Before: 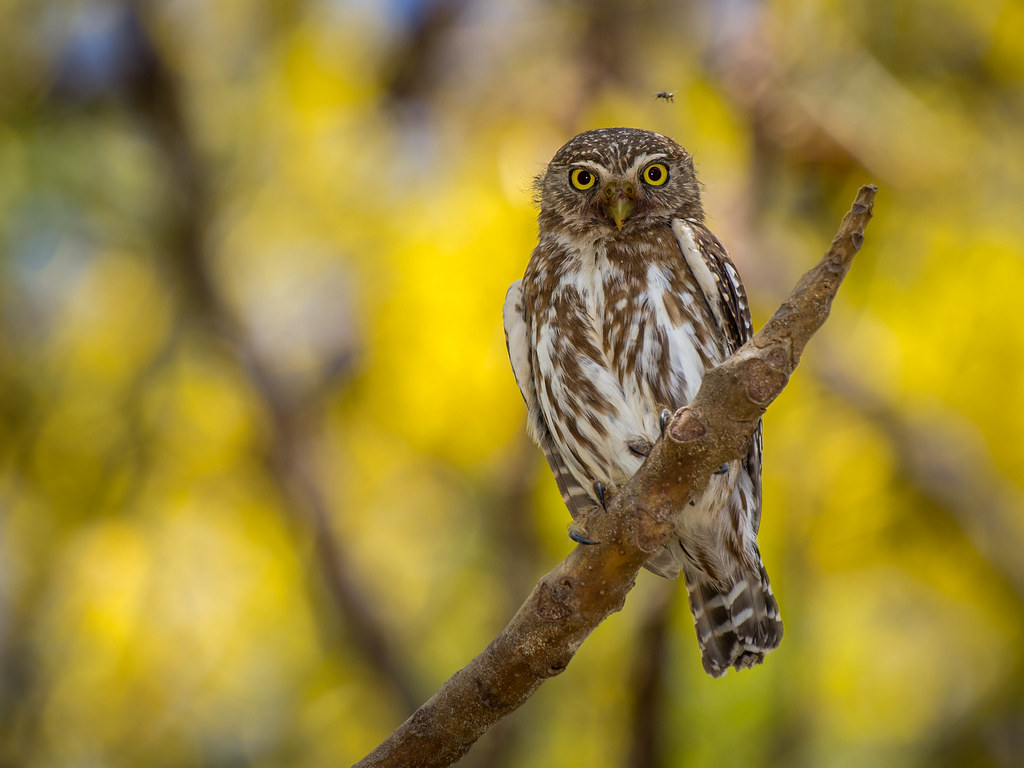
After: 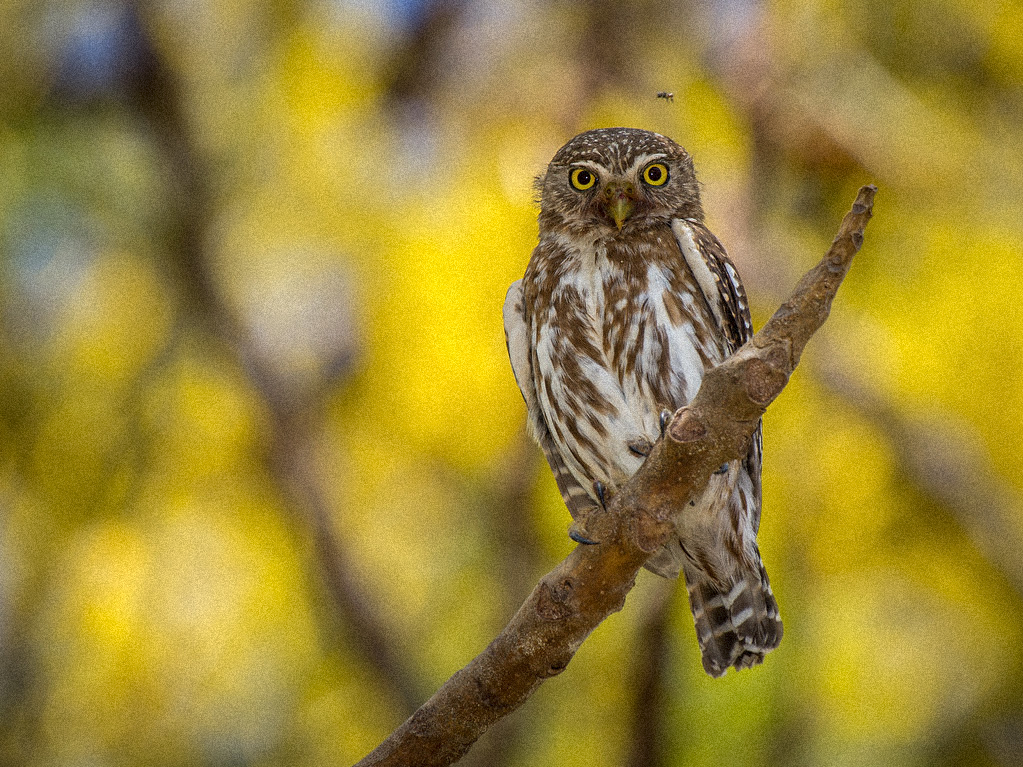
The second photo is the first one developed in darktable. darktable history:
grain: coarseness 9.38 ISO, strength 34.99%, mid-tones bias 0%
